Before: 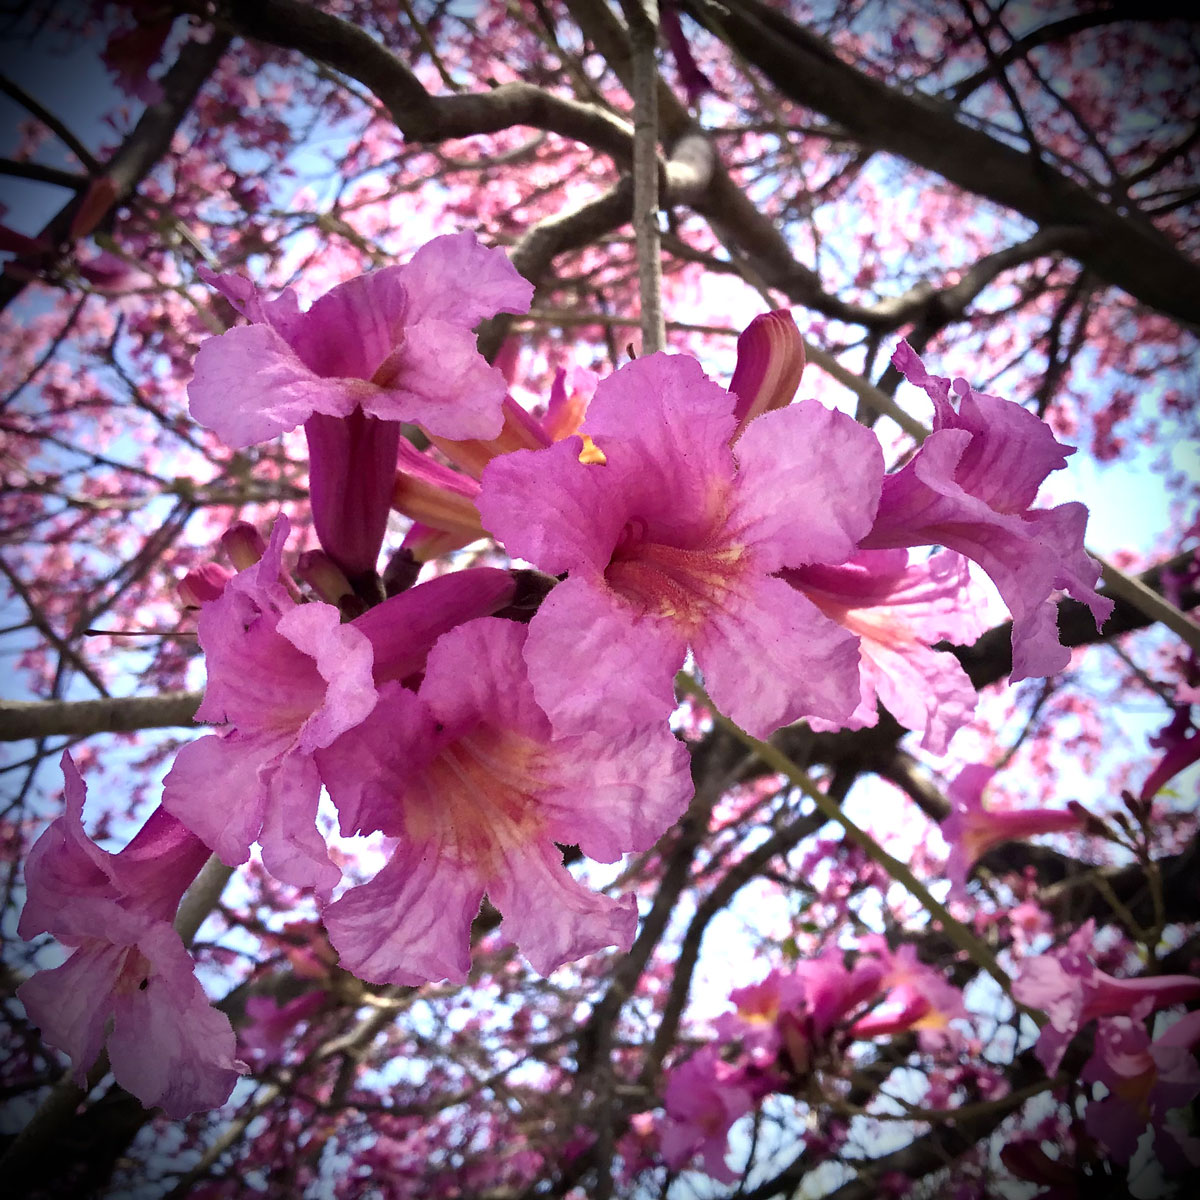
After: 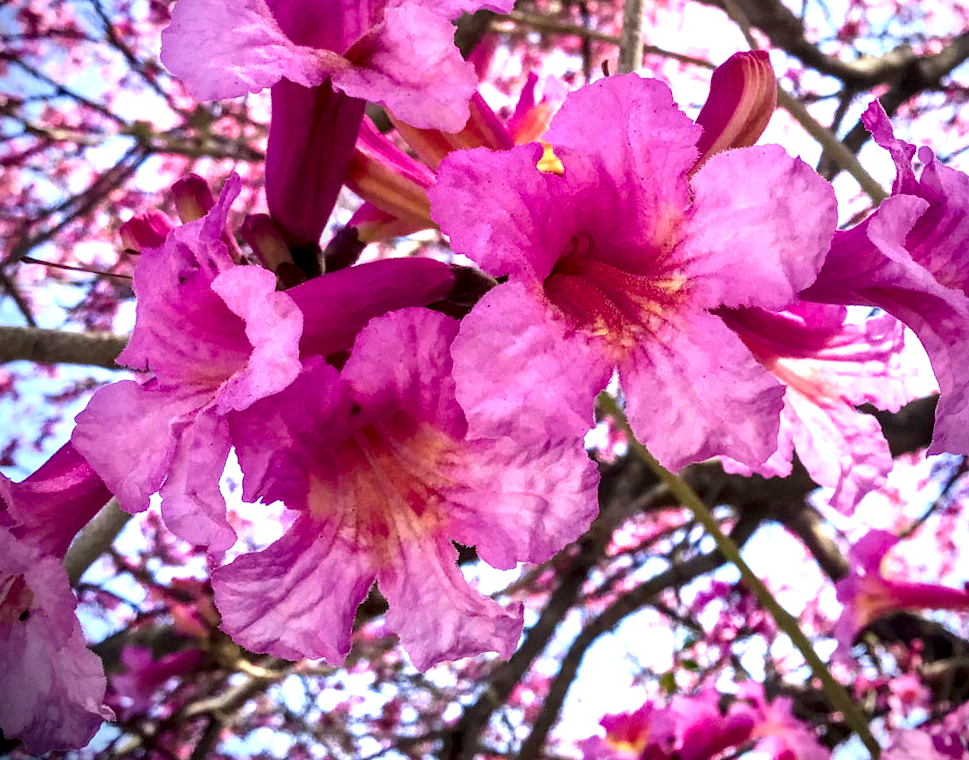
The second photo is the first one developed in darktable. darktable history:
contrast brightness saturation: contrast 0.09, saturation 0.28
local contrast: highlights 20%, detail 150%
rotate and perspective: rotation 9.12°, automatic cropping off
exposure: exposure 0.197 EV, compensate highlight preservation false
crop: left 11.123%, top 27.61%, right 18.3%, bottom 17.034%
